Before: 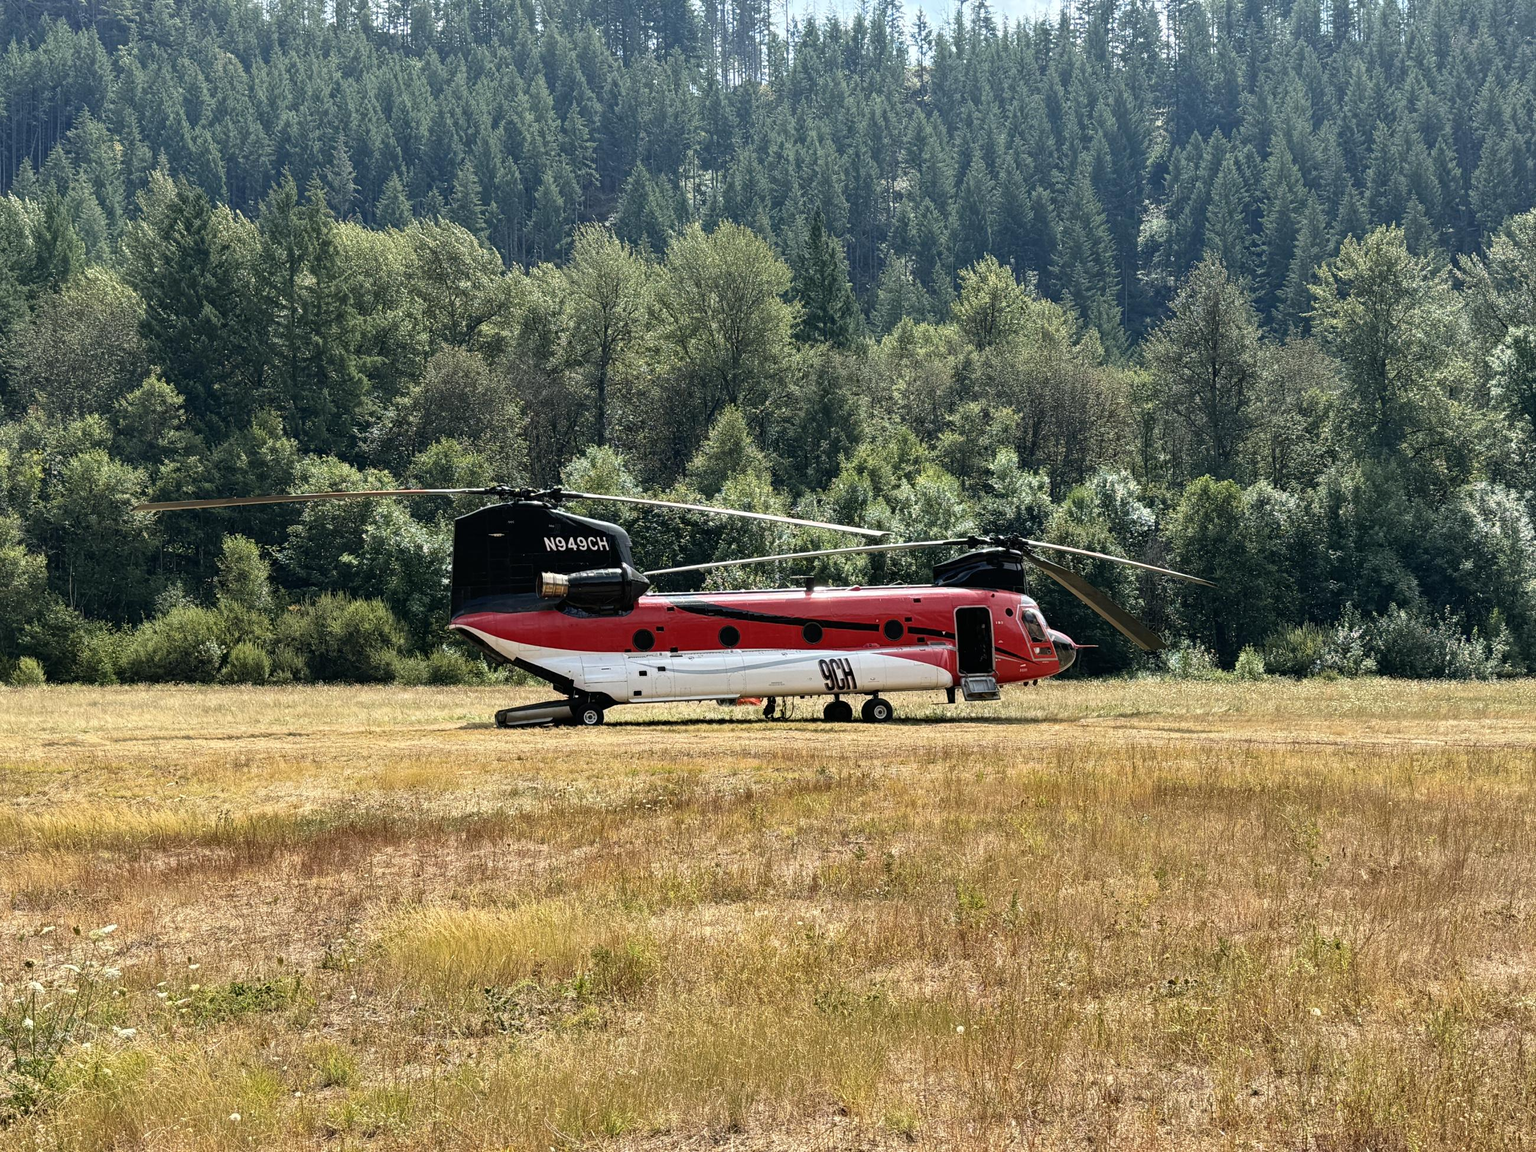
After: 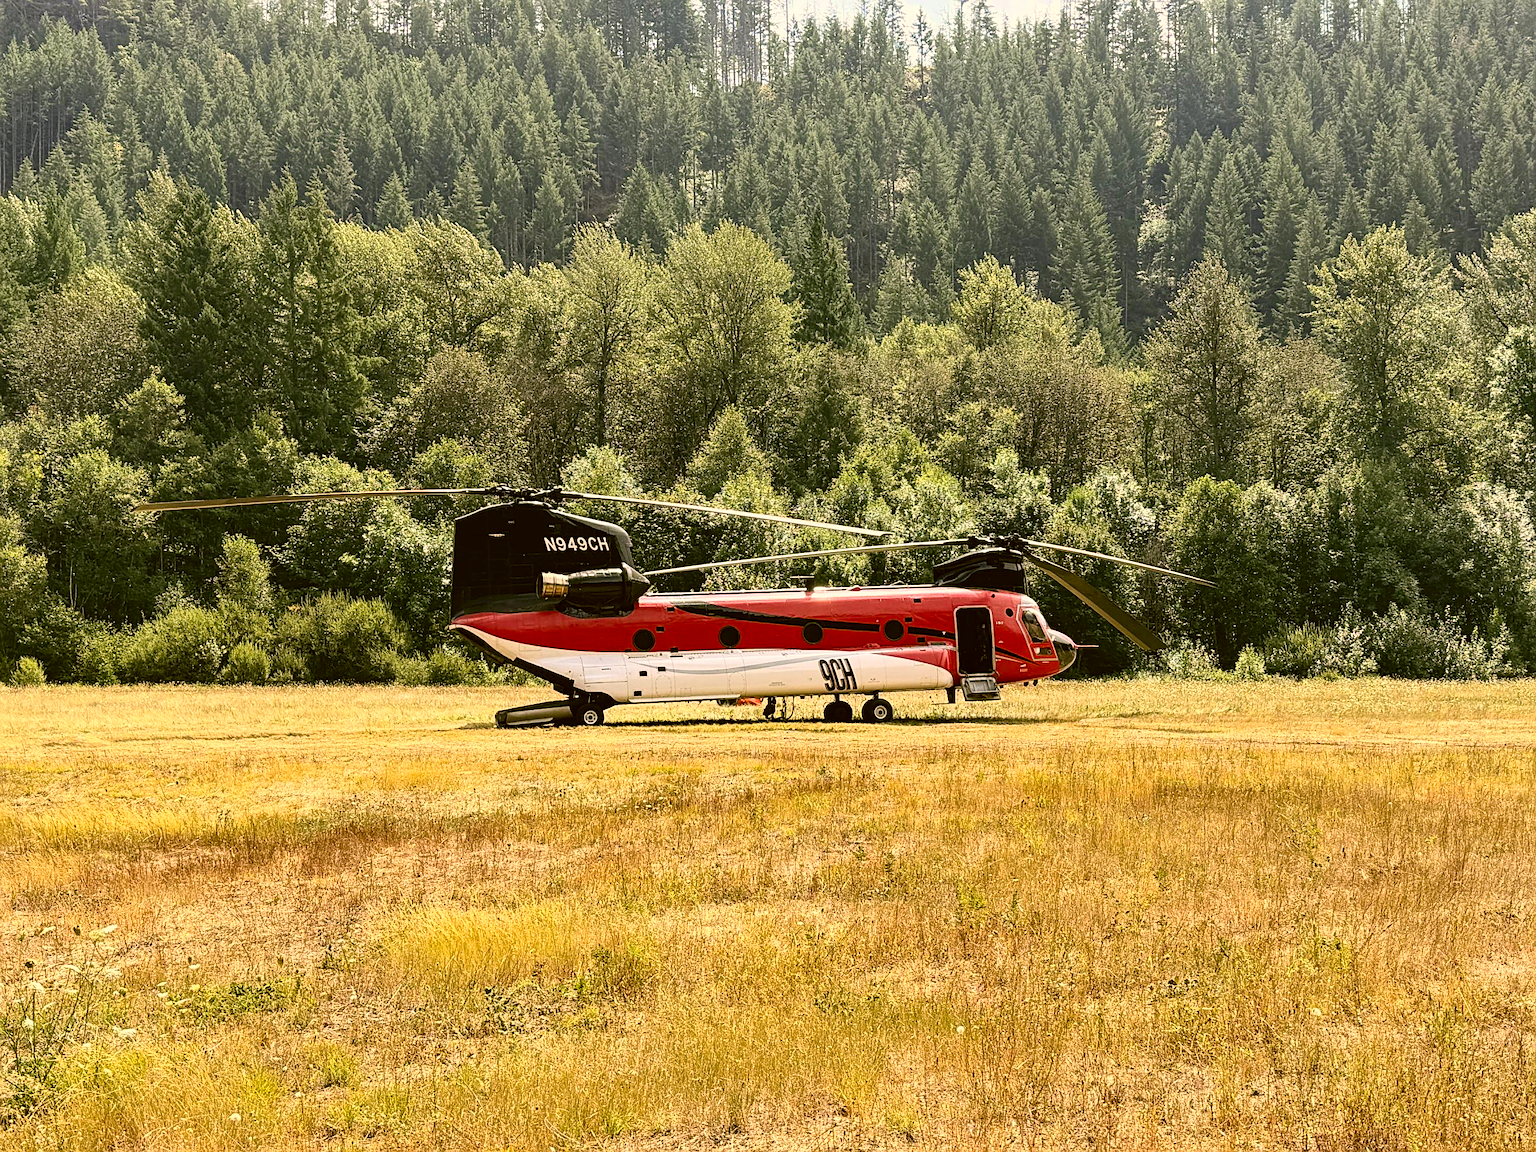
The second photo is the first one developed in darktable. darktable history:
contrast brightness saturation: contrast 0.2, brightness 0.16, saturation 0.22
color correction: highlights a* 8.98, highlights b* 15.09, shadows a* -0.49, shadows b* 26.52
sharpen: on, module defaults
